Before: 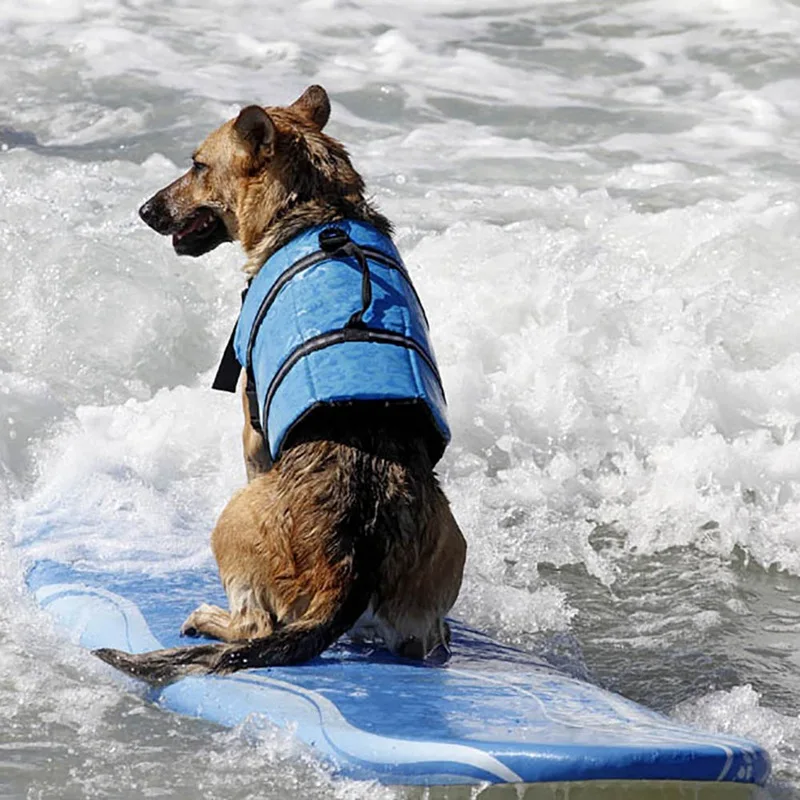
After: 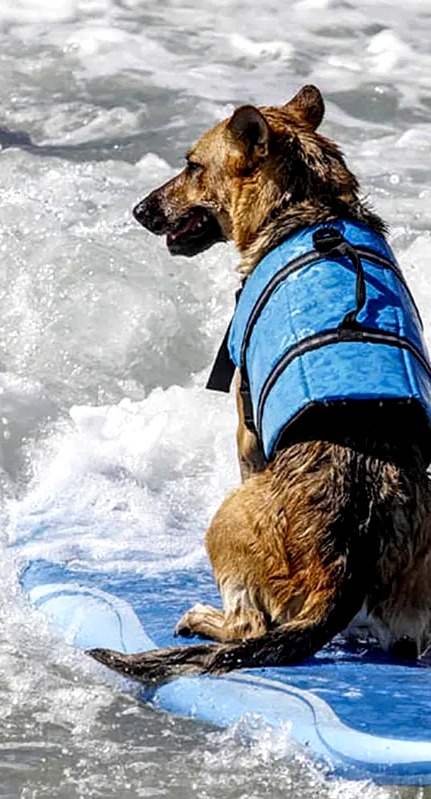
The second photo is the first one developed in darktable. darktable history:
color balance rgb: linear chroma grading › global chroma 0.792%, perceptual saturation grading › global saturation 25.88%, global vibrance 5.769%
crop: left 0.807%, right 45.215%, bottom 0.089%
local contrast: detail 160%
